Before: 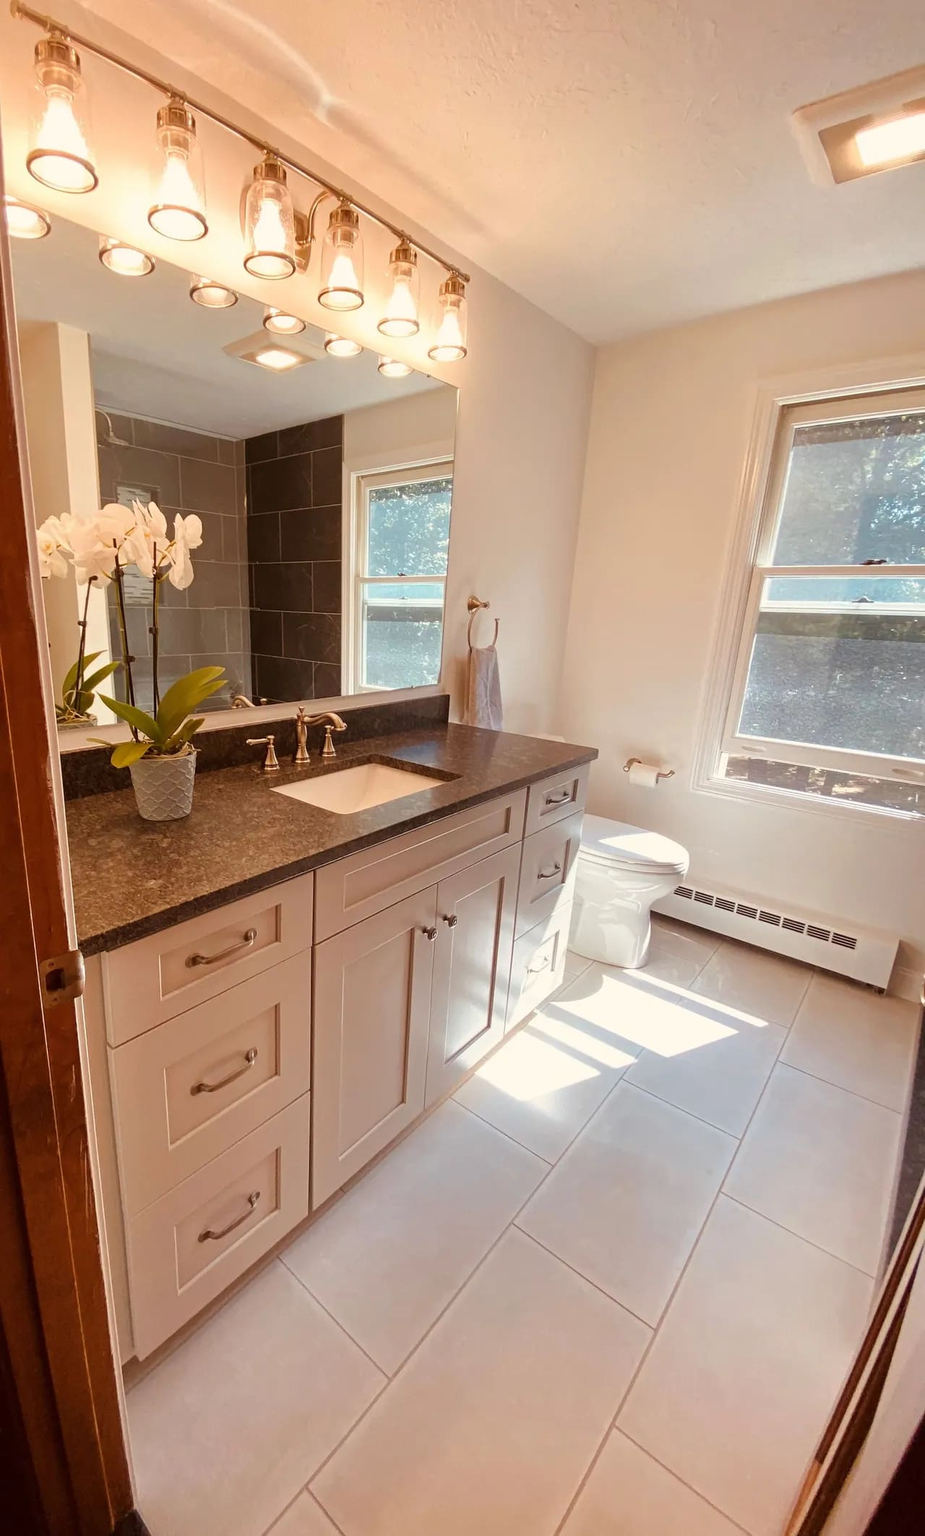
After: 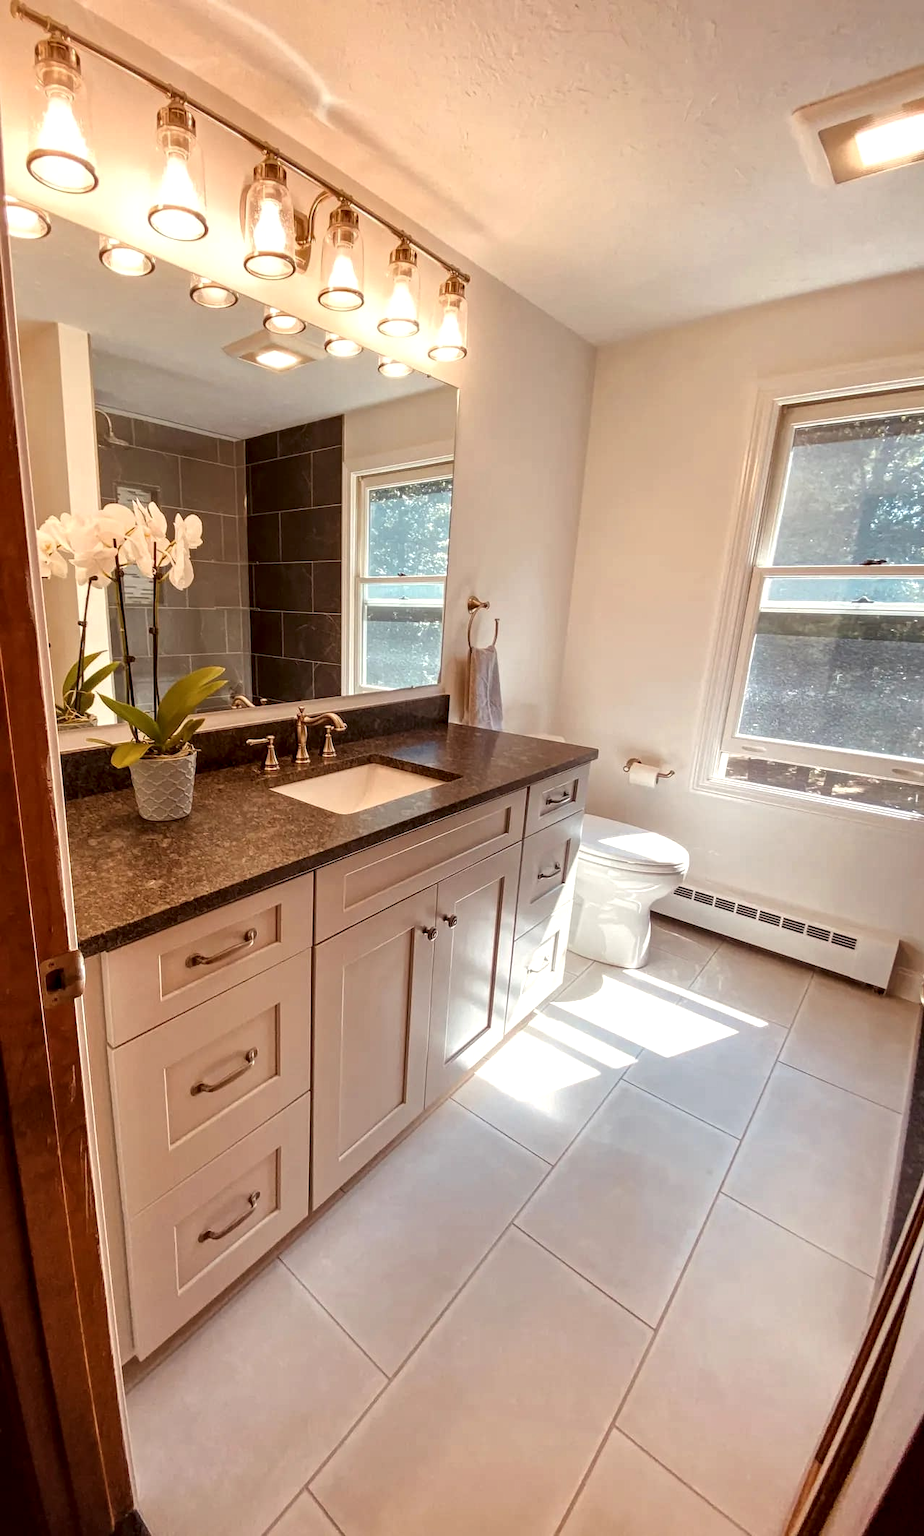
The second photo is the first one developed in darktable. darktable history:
local contrast: highlights 58%, detail 146%
